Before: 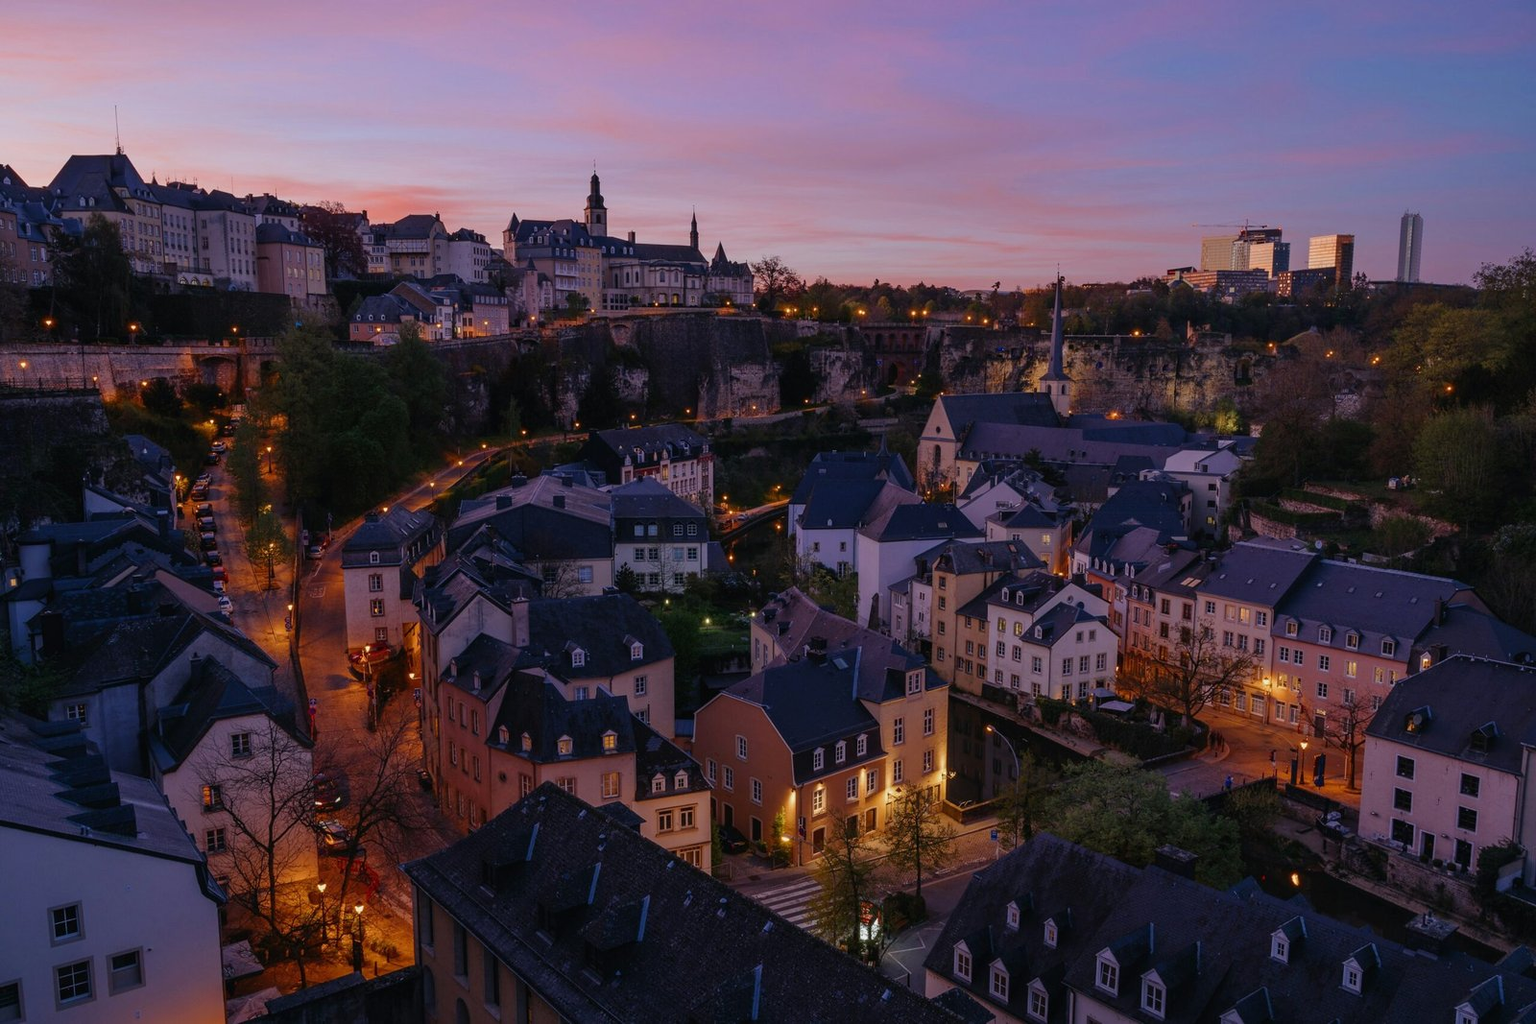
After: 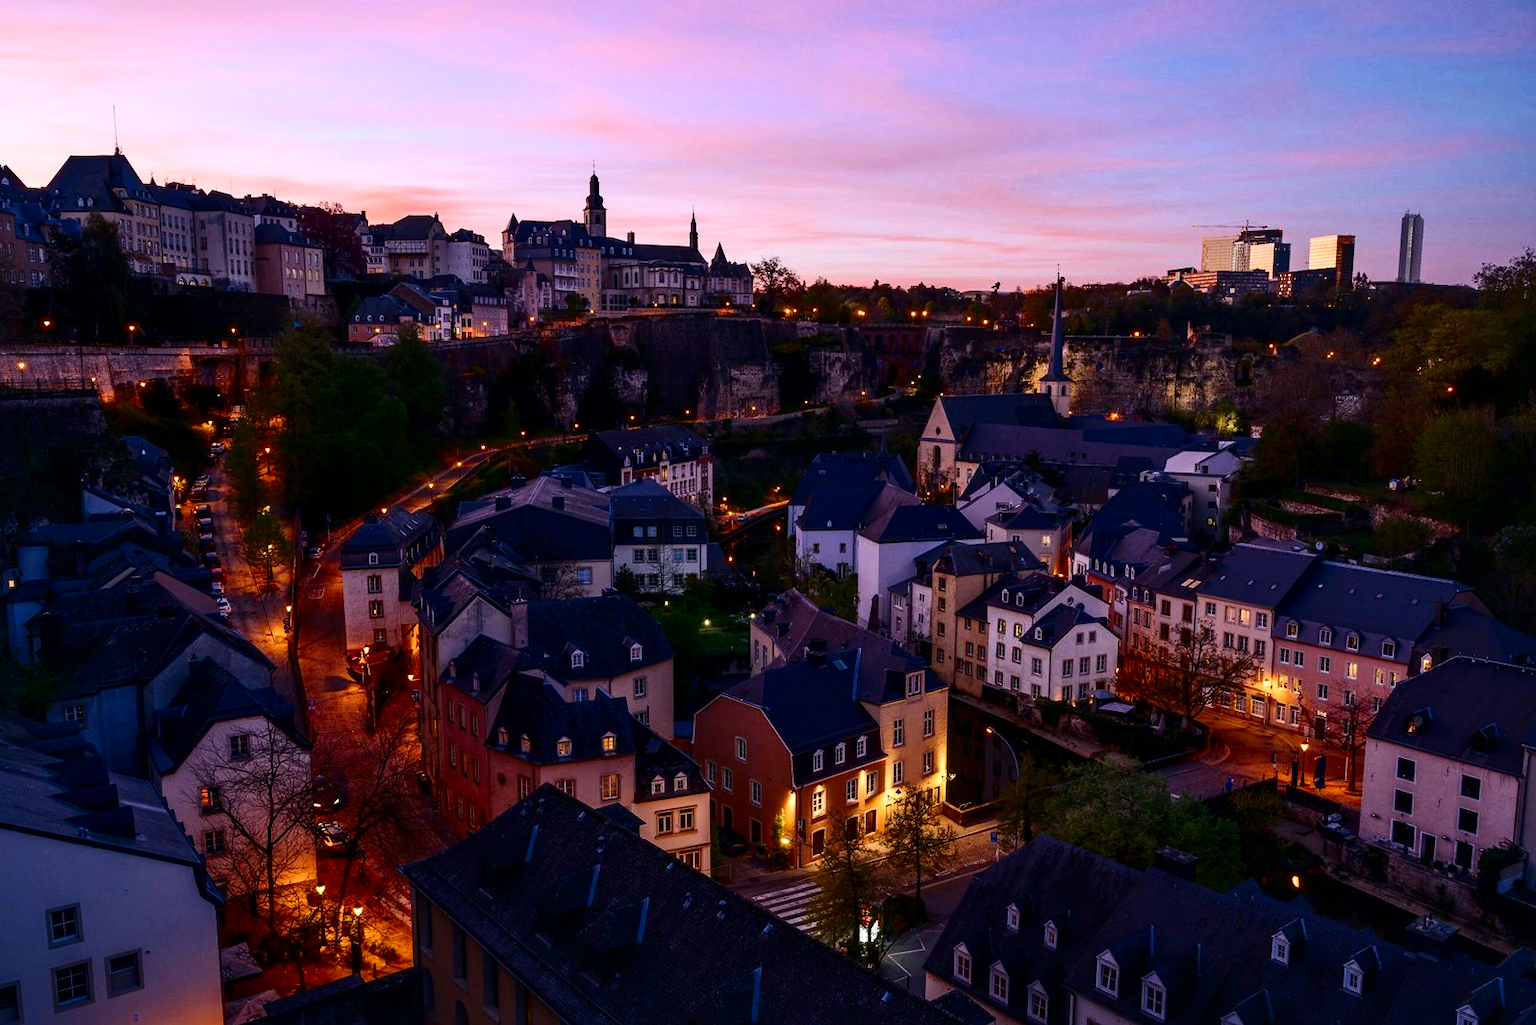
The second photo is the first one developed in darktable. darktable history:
crop: left 0.148%
exposure: exposure 0.61 EV, compensate highlight preservation false
local contrast: mode bilateral grid, contrast 20, coarseness 50, detail 119%, midtone range 0.2
contrast brightness saturation: contrast 0.325, brightness -0.071, saturation 0.167
